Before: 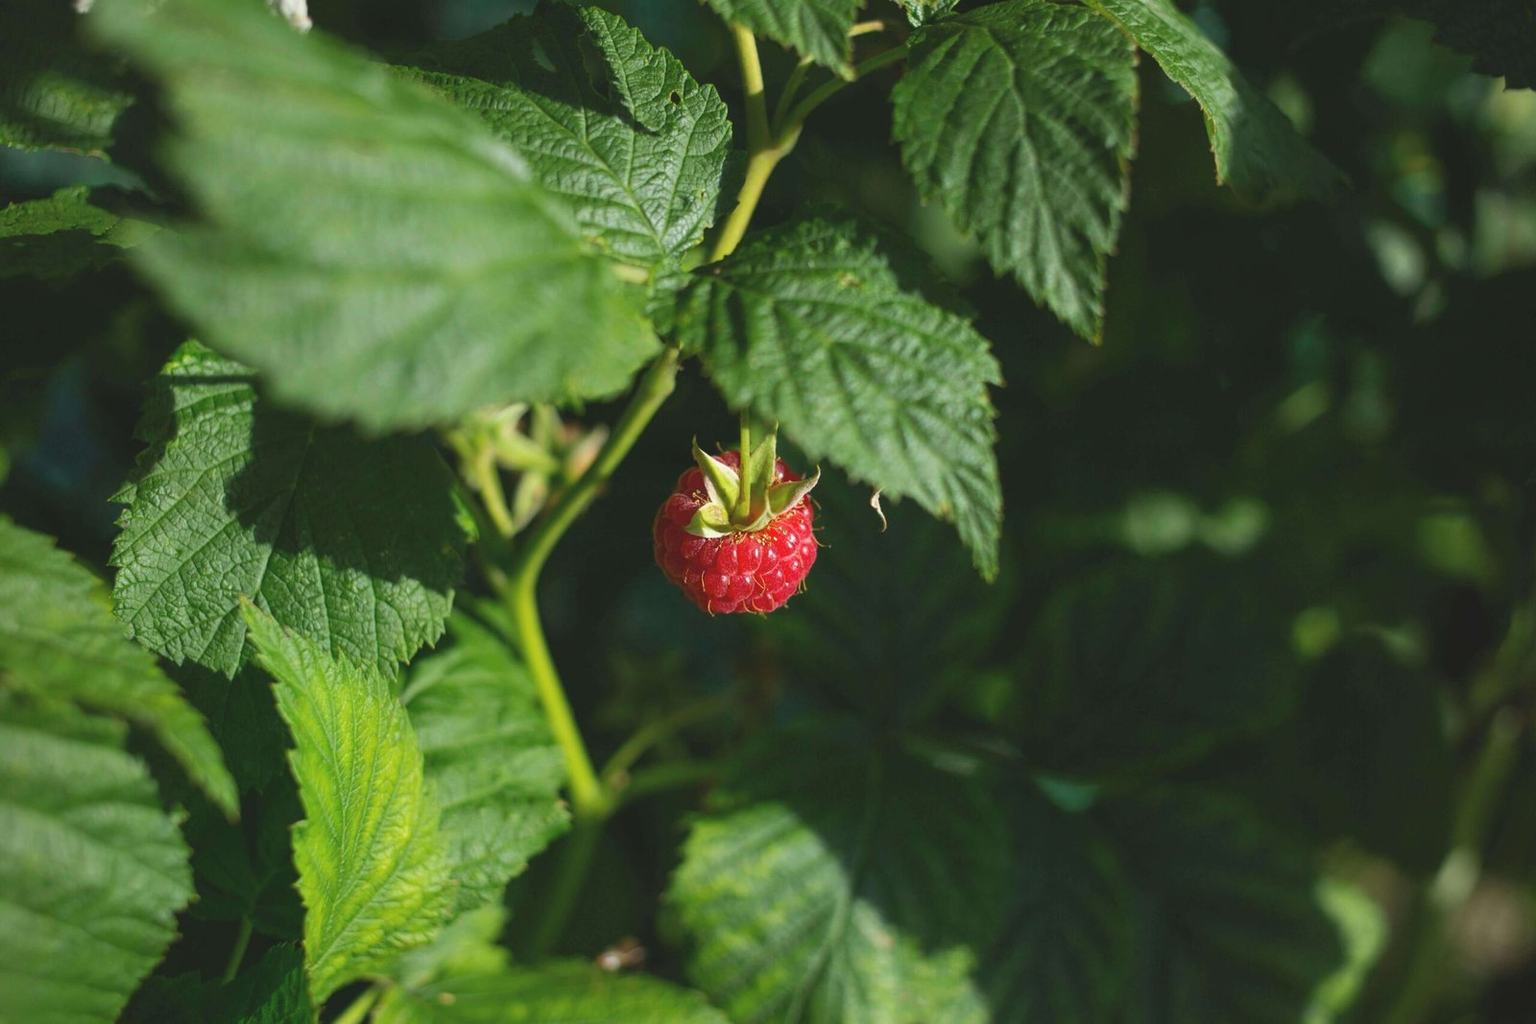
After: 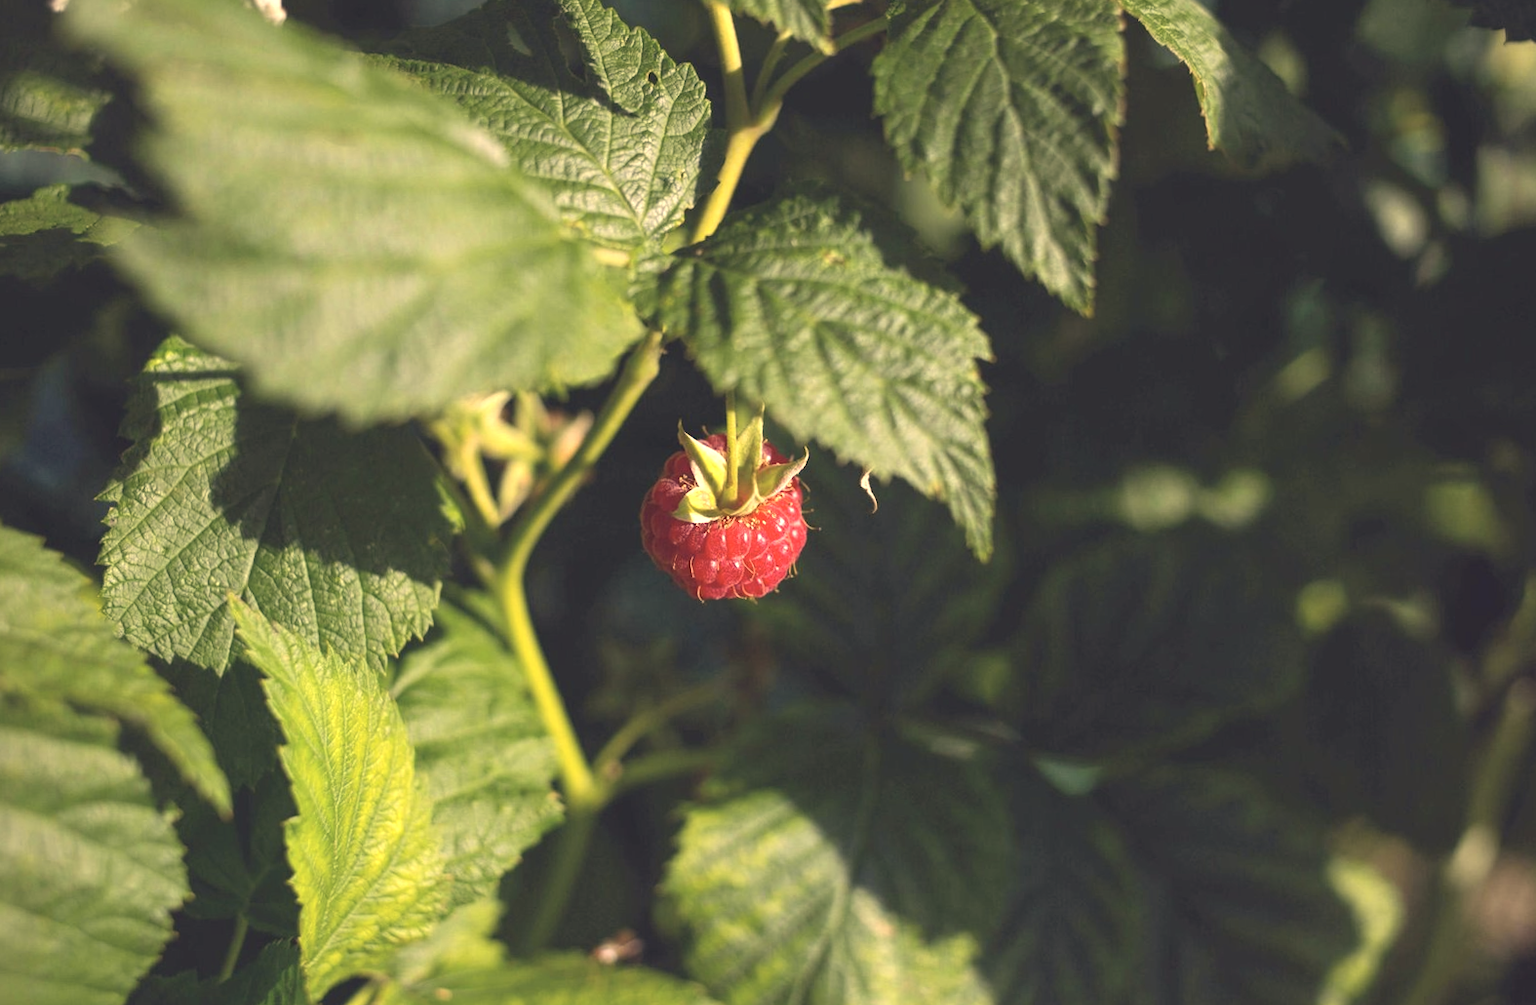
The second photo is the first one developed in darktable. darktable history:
exposure: black level correction 0, exposure 0.7 EV, compensate exposure bias true, compensate highlight preservation false
color correction: highlights a* 19.59, highlights b* 27.49, shadows a* 3.46, shadows b* -17.28, saturation 0.73
rotate and perspective: rotation -1.32°, lens shift (horizontal) -0.031, crop left 0.015, crop right 0.985, crop top 0.047, crop bottom 0.982
